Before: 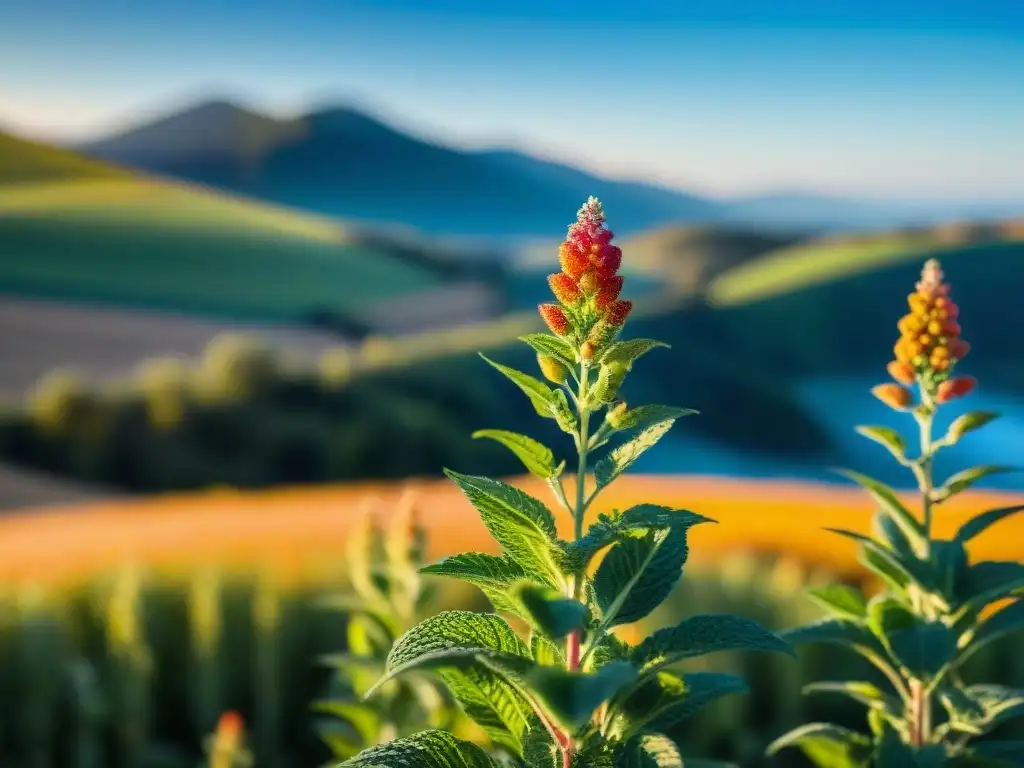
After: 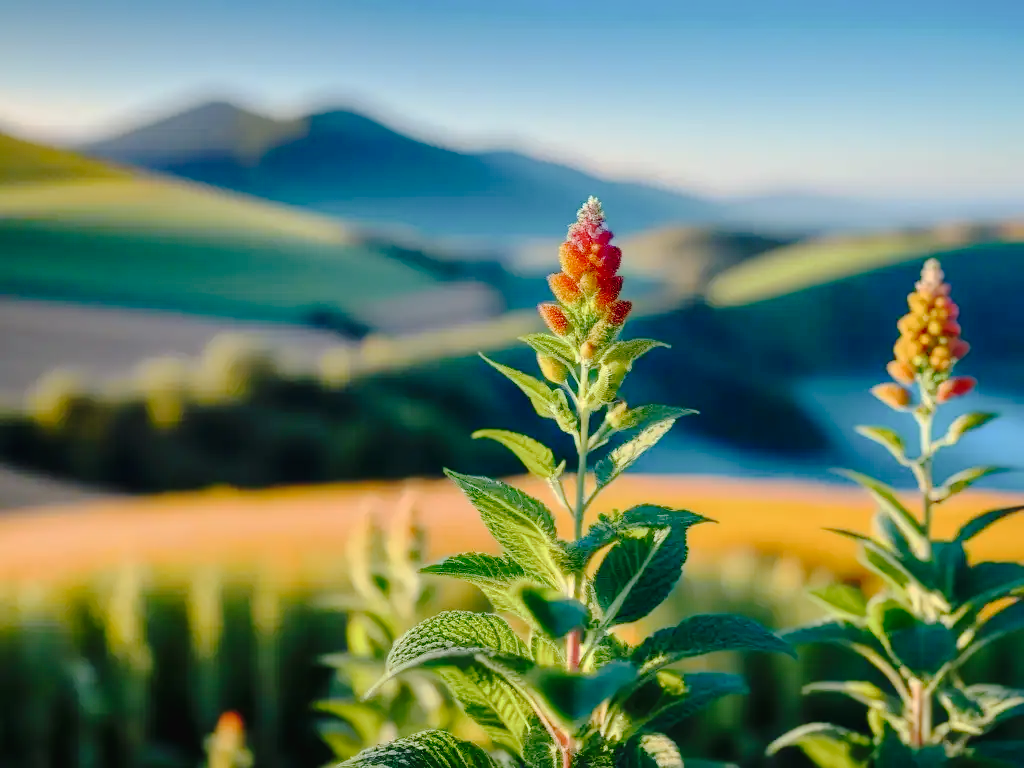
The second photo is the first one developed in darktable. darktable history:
tone curve: curves: ch0 [(0, 0) (0.003, 0.021) (0.011, 0.021) (0.025, 0.021) (0.044, 0.033) (0.069, 0.053) (0.1, 0.08) (0.136, 0.114) (0.177, 0.171) (0.224, 0.246) (0.277, 0.332) (0.335, 0.424) (0.399, 0.496) (0.468, 0.561) (0.543, 0.627) (0.623, 0.685) (0.709, 0.741) (0.801, 0.813) (0.898, 0.902) (1, 1)], preserve colors none
tone equalizer: on, module defaults
